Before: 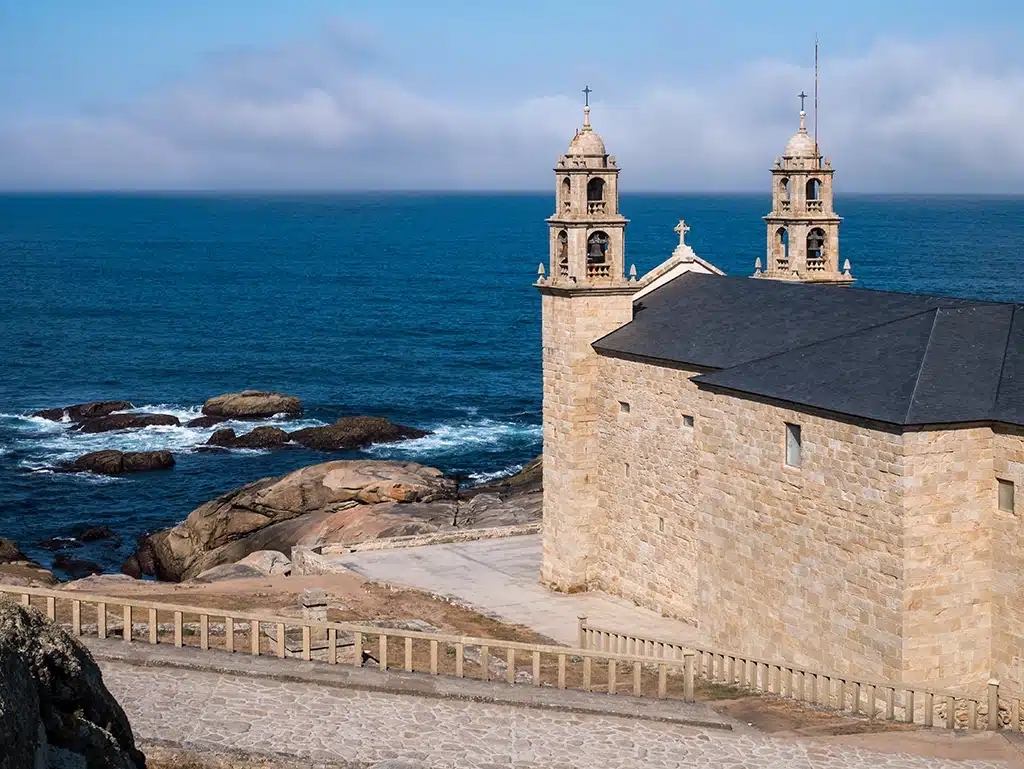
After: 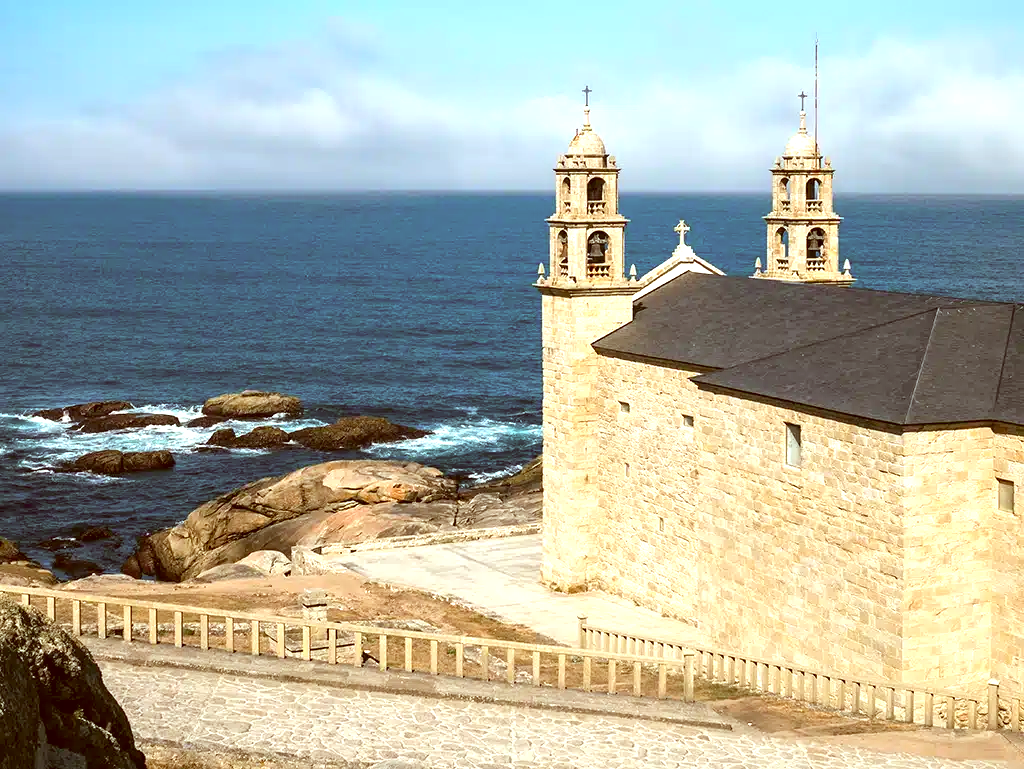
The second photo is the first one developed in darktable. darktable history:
exposure: black level correction 0, exposure 0.9 EV, compensate highlight preservation false
color correction: highlights a* -5.94, highlights b* 9.48, shadows a* 10.12, shadows b* 23.94
